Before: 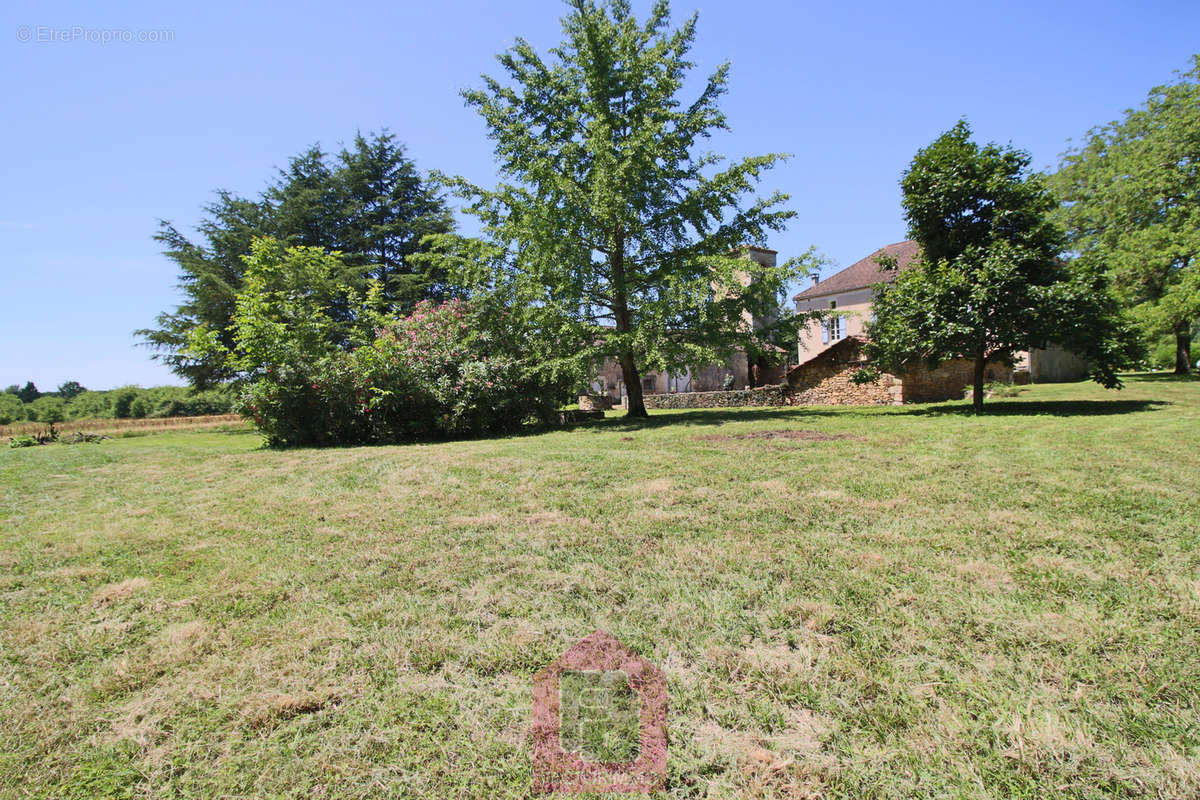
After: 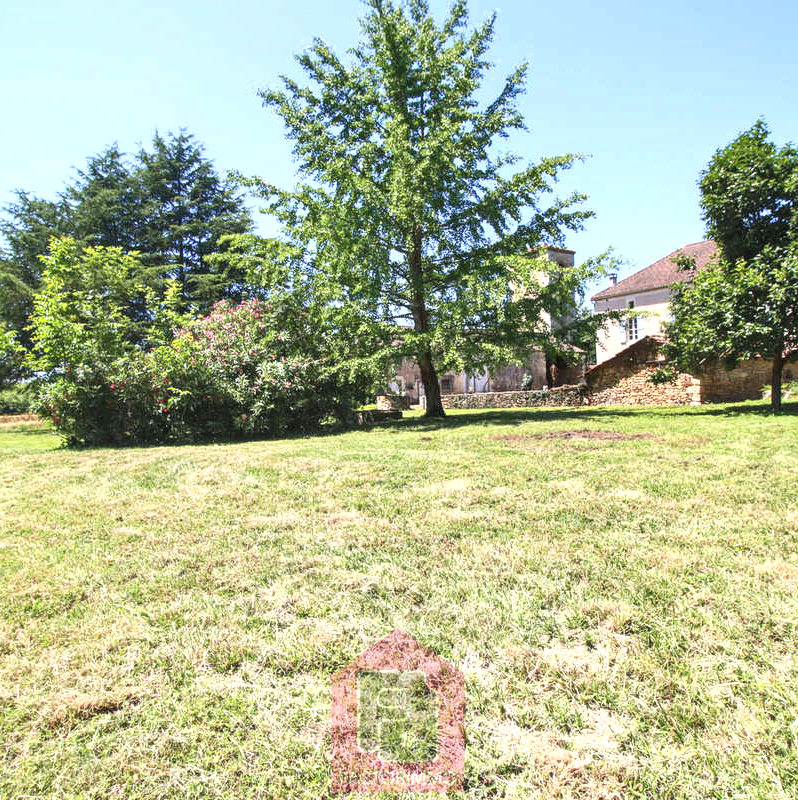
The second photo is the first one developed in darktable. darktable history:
exposure: black level correction 0, exposure 0.877 EV, compensate exposure bias true, compensate highlight preservation false
crop: left 16.899%, right 16.556%
local contrast: on, module defaults
